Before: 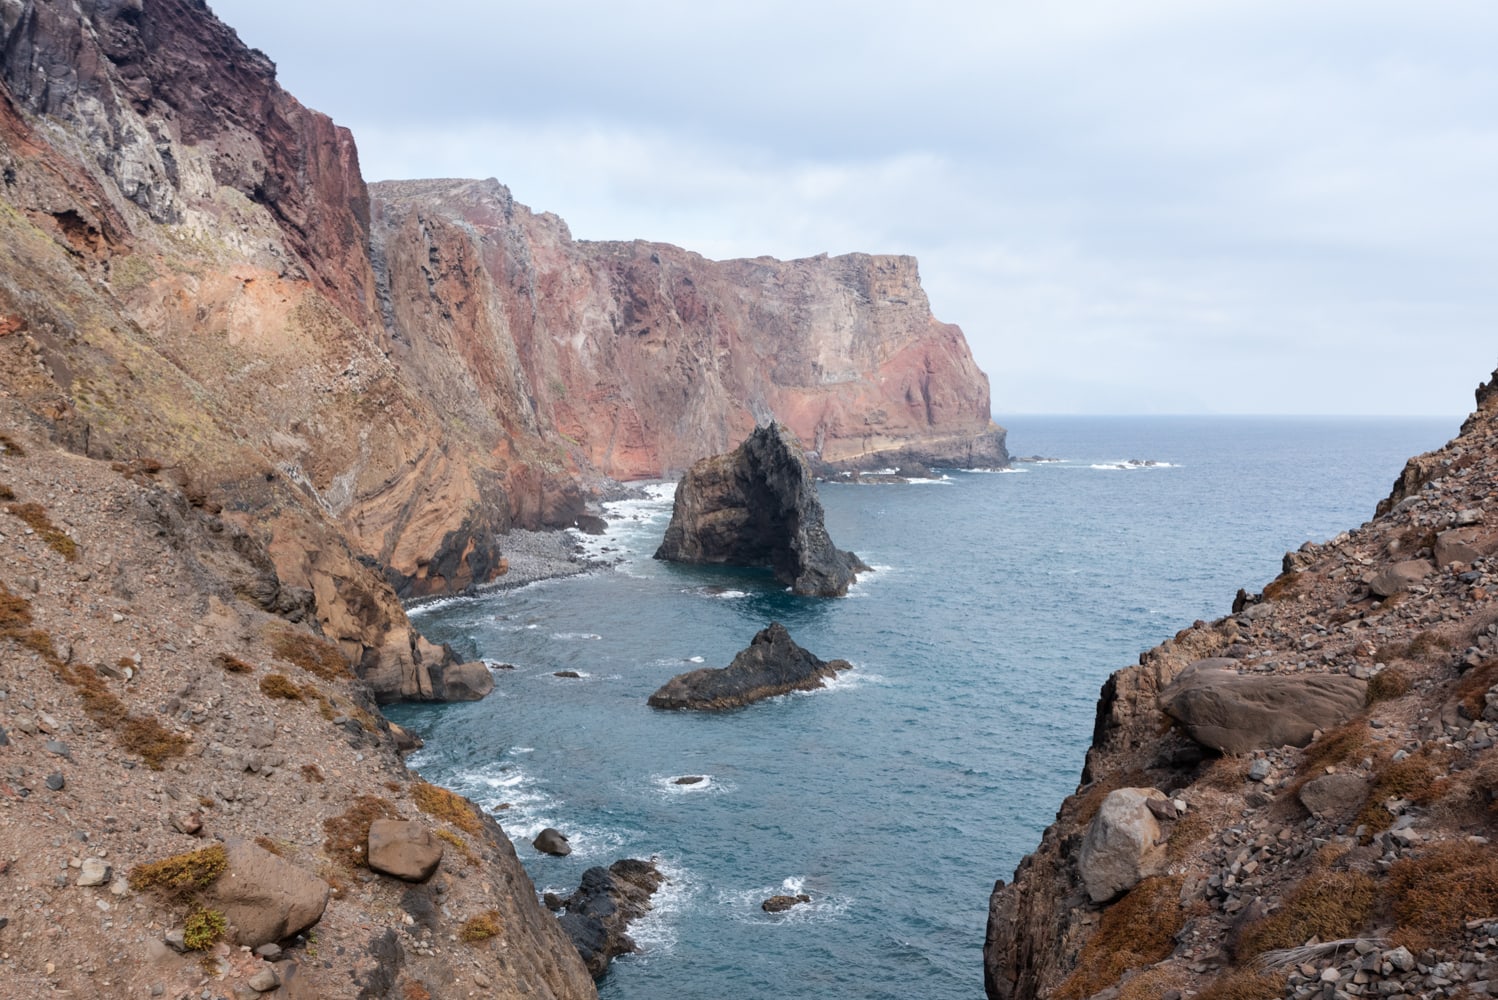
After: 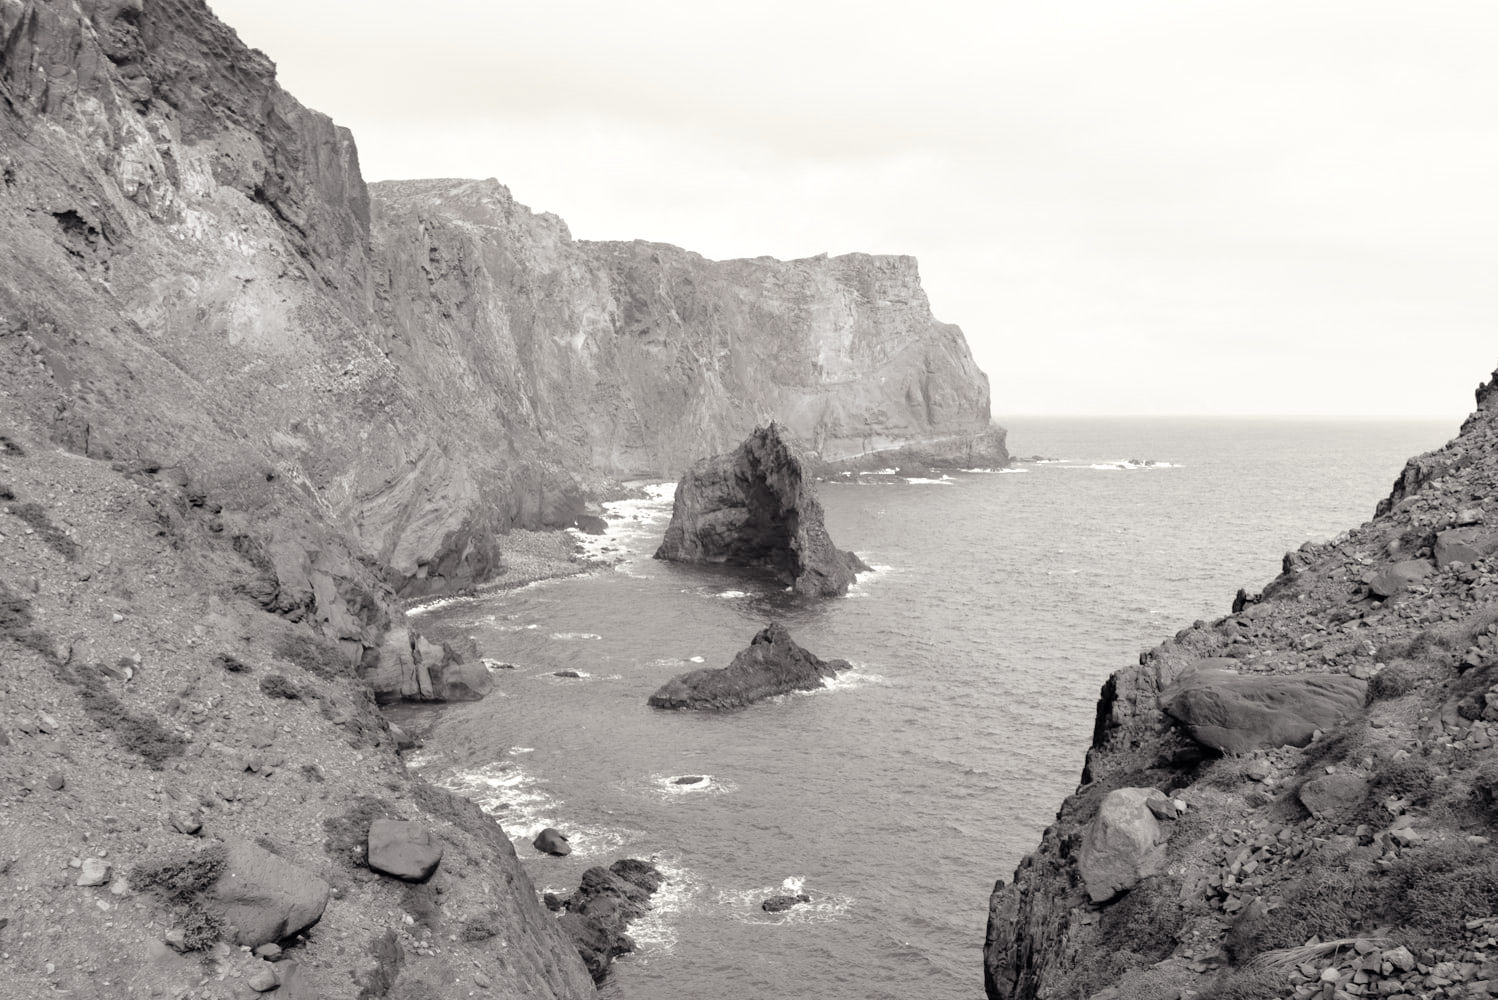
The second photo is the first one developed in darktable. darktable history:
tone curve: curves: ch0 [(0, 0) (0.003, 0.007) (0.011, 0.011) (0.025, 0.021) (0.044, 0.04) (0.069, 0.07) (0.1, 0.129) (0.136, 0.187) (0.177, 0.254) (0.224, 0.325) (0.277, 0.398) (0.335, 0.461) (0.399, 0.513) (0.468, 0.571) (0.543, 0.624) (0.623, 0.69) (0.709, 0.777) (0.801, 0.86) (0.898, 0.953) (1, 1)], preserve colors none
color look up table: target L [83.12, 88.47, 100.33, 82.76, 75.52, 61.6, 68.22, 44.65, 38.57, 36.99, 23.39, 12.23, 200.9, 103.21, 80.7, 66.95, 66.22, 46.9, 58.07, 50.12, 64.34, 65.85, 52.72, 37.99, 26.21, 4.686, 100.33, 82.05, 84.55, 89.57, 77.34, 90.24, 88.1, 69.23, 82.43, 50.55, 46.9, 59.5, 65.11, 31.68, 27.92, 40.29, 89.57, 85.35, 70.31, 71.07, 51.1, 81.35, 52.15], target a [0.171, 0.049, -0.516, 0.179, 0.363, 1.255, 0.955, 2.412, 2.106, 2.137, 0.86, 1.015, 0, 0, 0.104, 0.624, 0.808, 2.301, 2.342, 2.274, 0.814, 0.809, 2.797, 2.586, 1.481, 0.276, -0.516, 0.188, 0.222, 0.406, 0.4, 0.429, 0.085, 0.662, 0.312, 2.568, 2.301, 1.482, 0.947, 1.584, 2.035, 1.915, 0.406, 0.345, 0.513, 0.281, 2.291, 0.337, 2.732], target b [2.249, 1.572, 9.898, 2.252, 3.627, 3.178, 2.149, 1.706, 0.9, 2.08, 0.306, -0.091, -0.001, -0.002, 1.954, 3.108, 3.154, 2.004, 3.172, 1.936, 3.173, 3.158, 2.355, 1.042, 0.538, -1.072, 9.898, 2.141, 1.711, 1.252, 2.918, 1.187, 1.664, 3.258, 1.755, 2.486, 2.004, 2.969, 2.64, 0.647, 0.221, 1.416, 1.252, 1.288, 2.921, 3.586, 1.691, 1.447, 2.51], num patches 49
